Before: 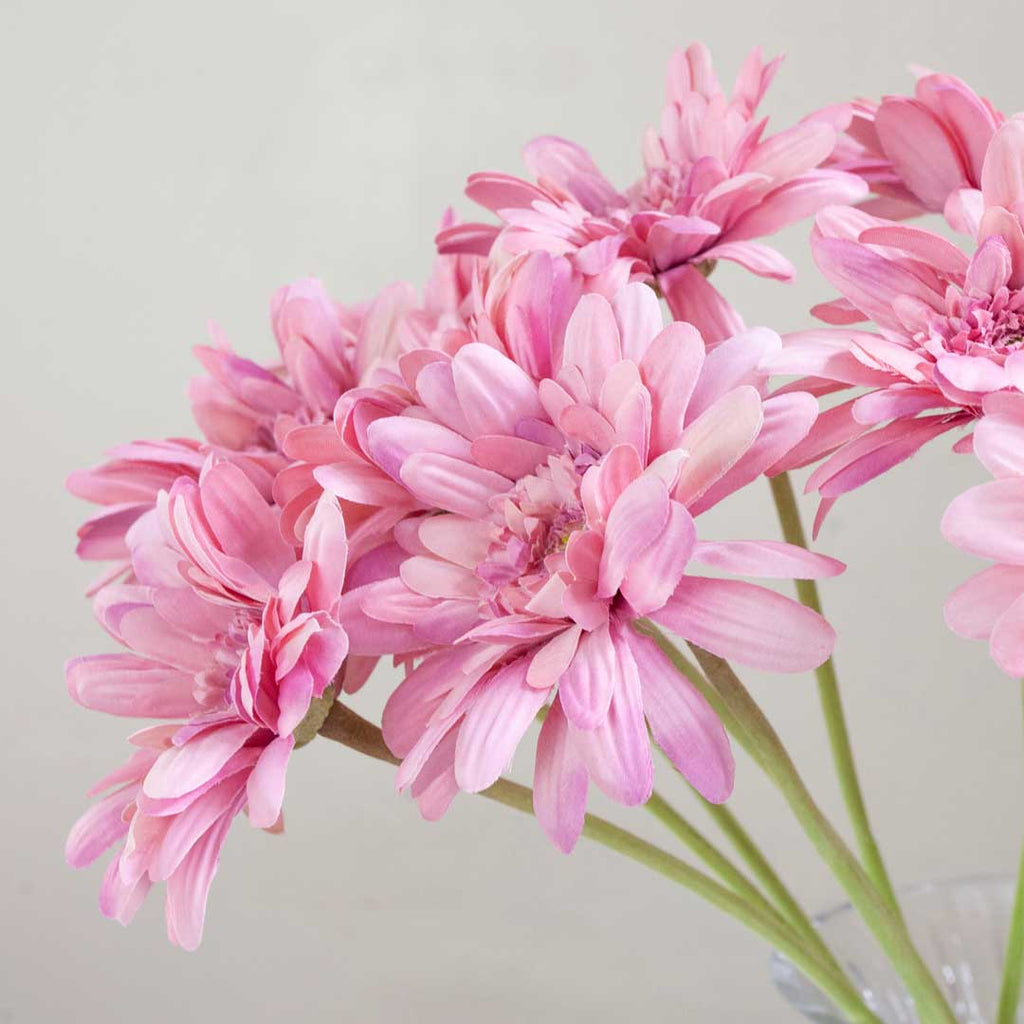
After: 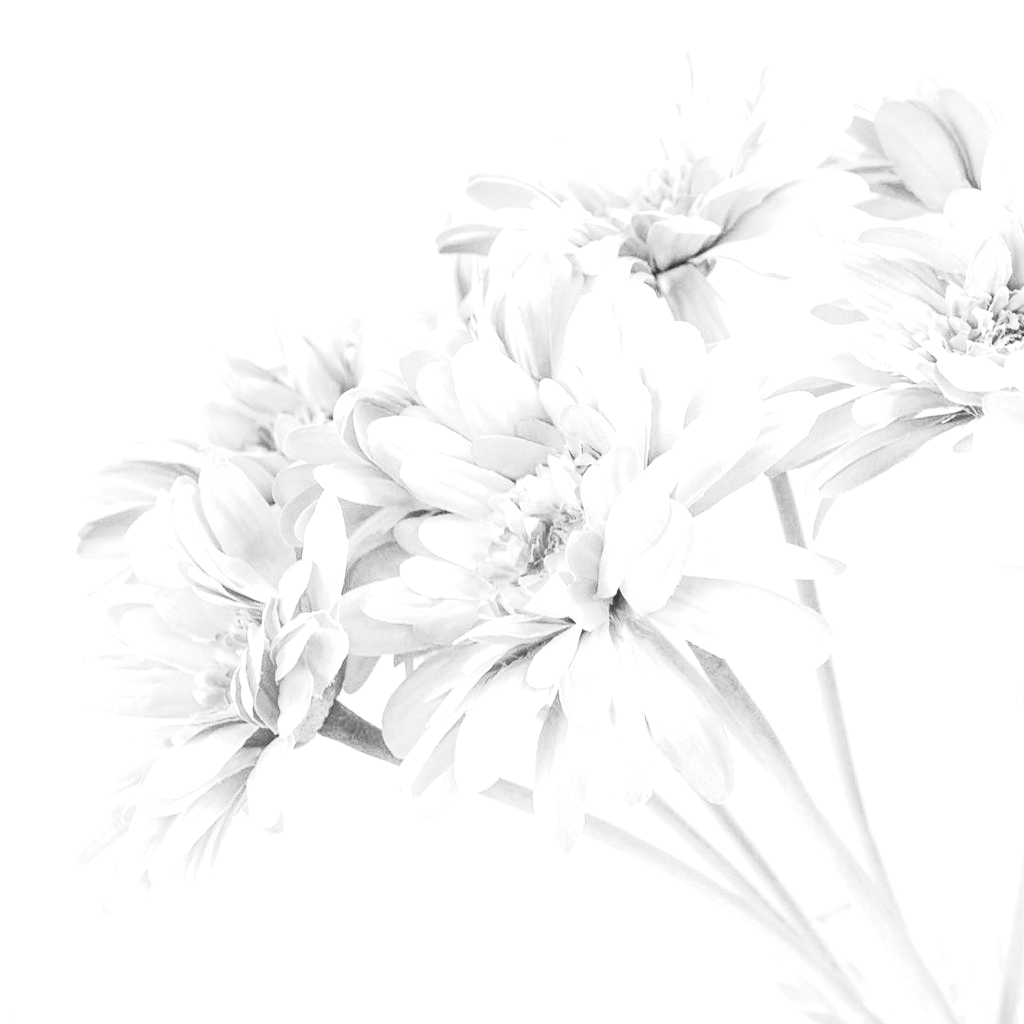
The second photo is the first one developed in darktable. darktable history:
exposure: black level correction 0, exposure 1.45 EV, compensate exposure bias true, compensate highlight preservation false
monochrome: on, module defaults
tone curve: curves: ch0 [(0, 0.023) (0.087, 0.065) (0.184, 0.168) (0.45, 0.54) (0.57, 0.683) (0.706, 0.841) (0.877, 0.948) (1, 0.984)]; ch1 [(0, 0) (0.388, 0.369) (0.447, 0.447) (0.505, 0.5) (0.534, 0.528) (0.57, 0.571) (0.592, 0.602) (0.644, 0.663) (1, 1)]; ch2 [(0, 0) (0.314, 0.223) (0.427, 0.405) (0.492, 0.496) (0.524, 0.547) (0.534, 0.57) (0.583, 0.605) (0.673, 0.667) (1, 1)], color space Lab, independent channels, preserve colors none
local contrast: on, module defaults
